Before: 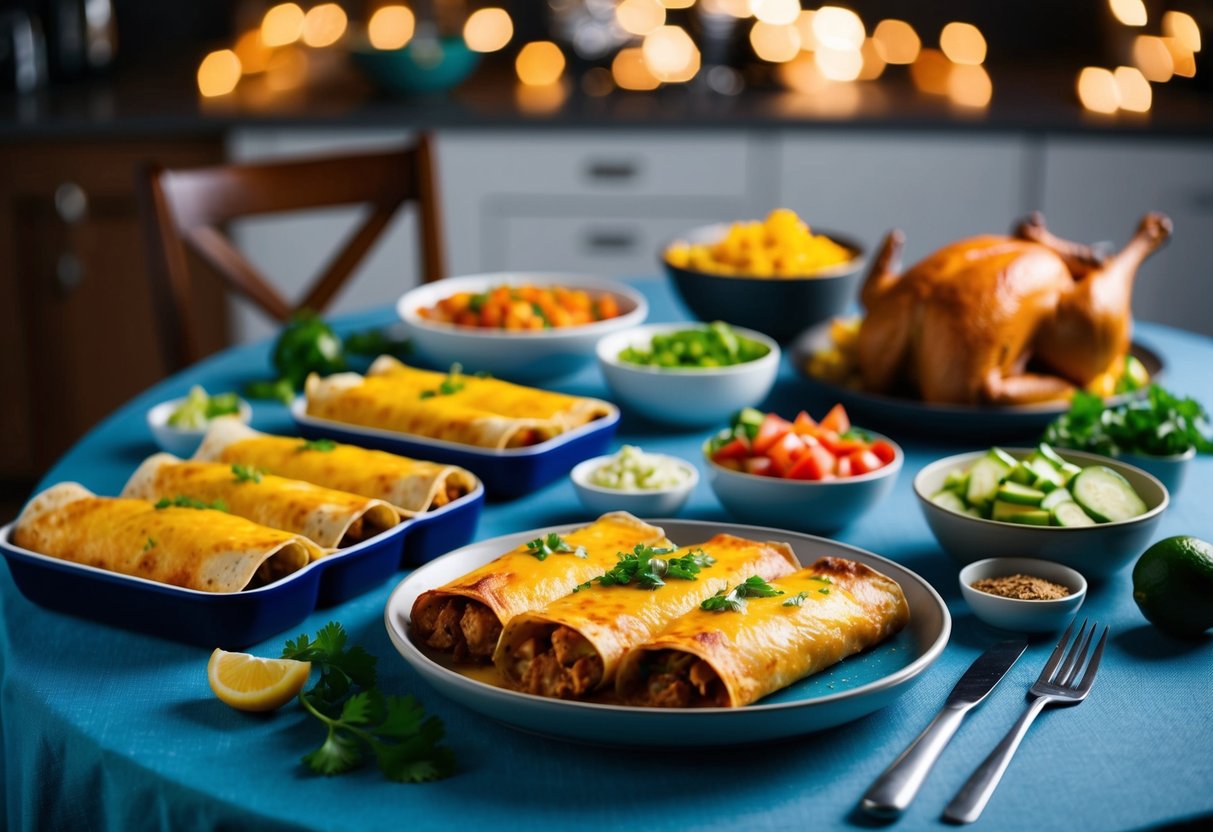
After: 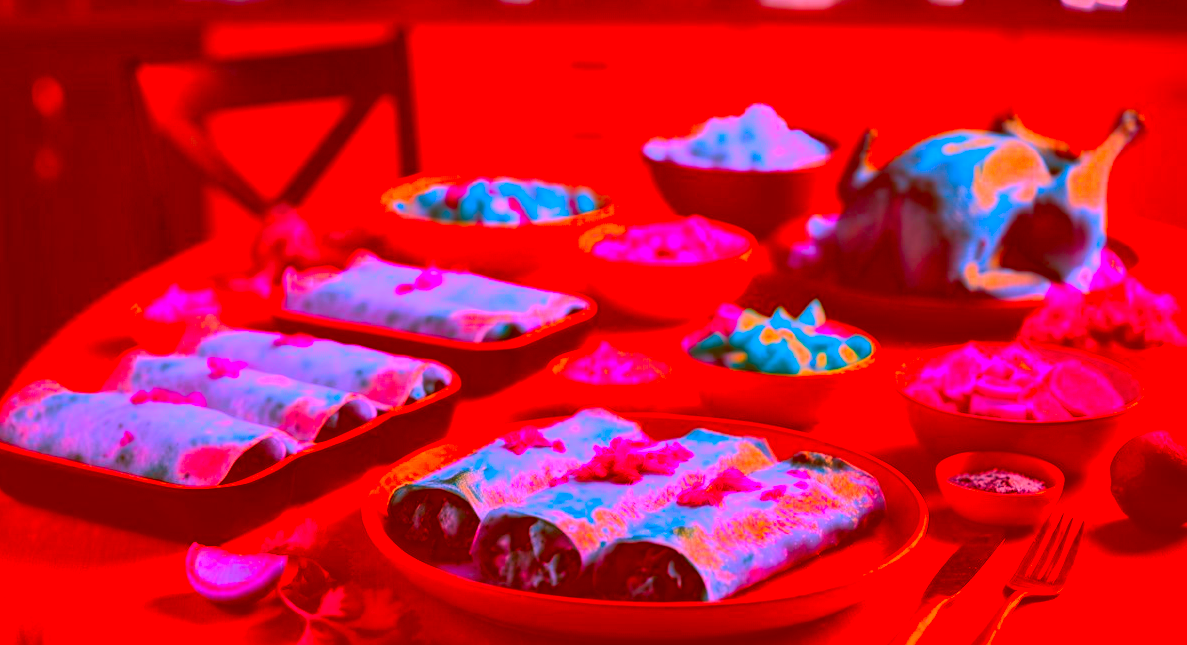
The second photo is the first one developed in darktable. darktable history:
shadows and highlights: shadows 29.94
crop and rotate: left 1.903%, top 12.827%, right 0.193%, bottom 9.588%
color correction: highlights a* -39.07, highlights b* -39.27, shadows a* -39.34, shadows b* -39.76, saturation -2.98
